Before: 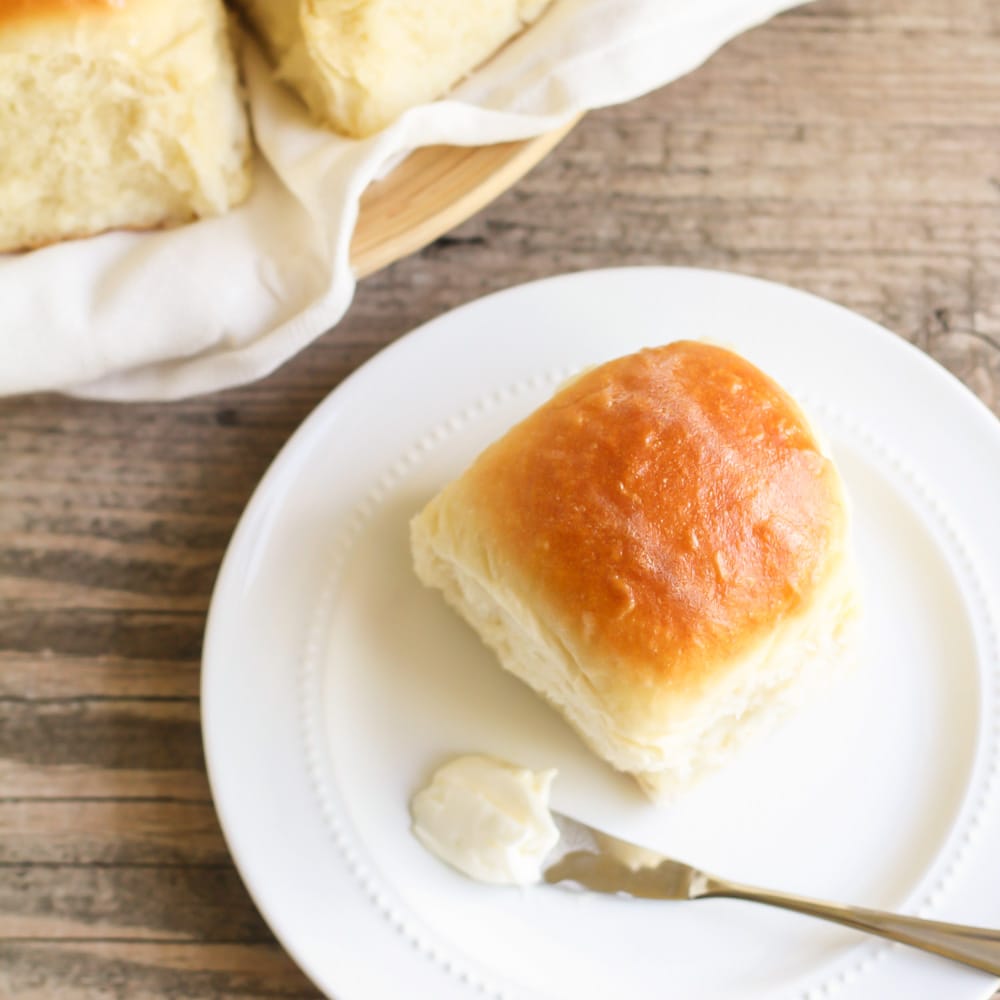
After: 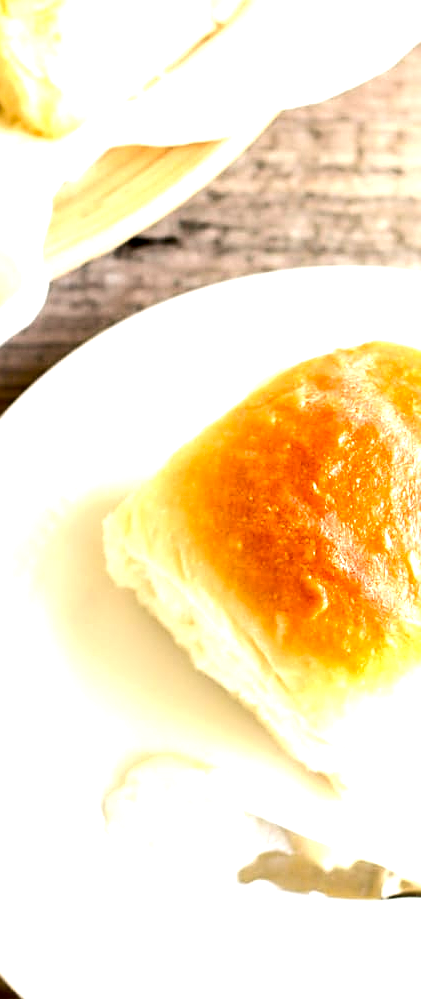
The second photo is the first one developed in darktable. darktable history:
exposure: black level correction 0.03, exposure 0.309 EV, compensate exposure bias true, compensate highlight preservation false
crop: left 30.758%, right 27.042%
sharpen: on, module defaults
tone equalizer: -8 EV -1.12 EV, -7 EV -1.03 EV, -6 EV -0.865 EV, -5 EV -0.6 EV, -3 EV 0.593 EV, -2 EV 0.881 EV, -1 EV 0.99 EV, +0 EV 1.08 EV, edges refinement/feathering 500, mask exposure compensation -1.57 EV, preserve details no
